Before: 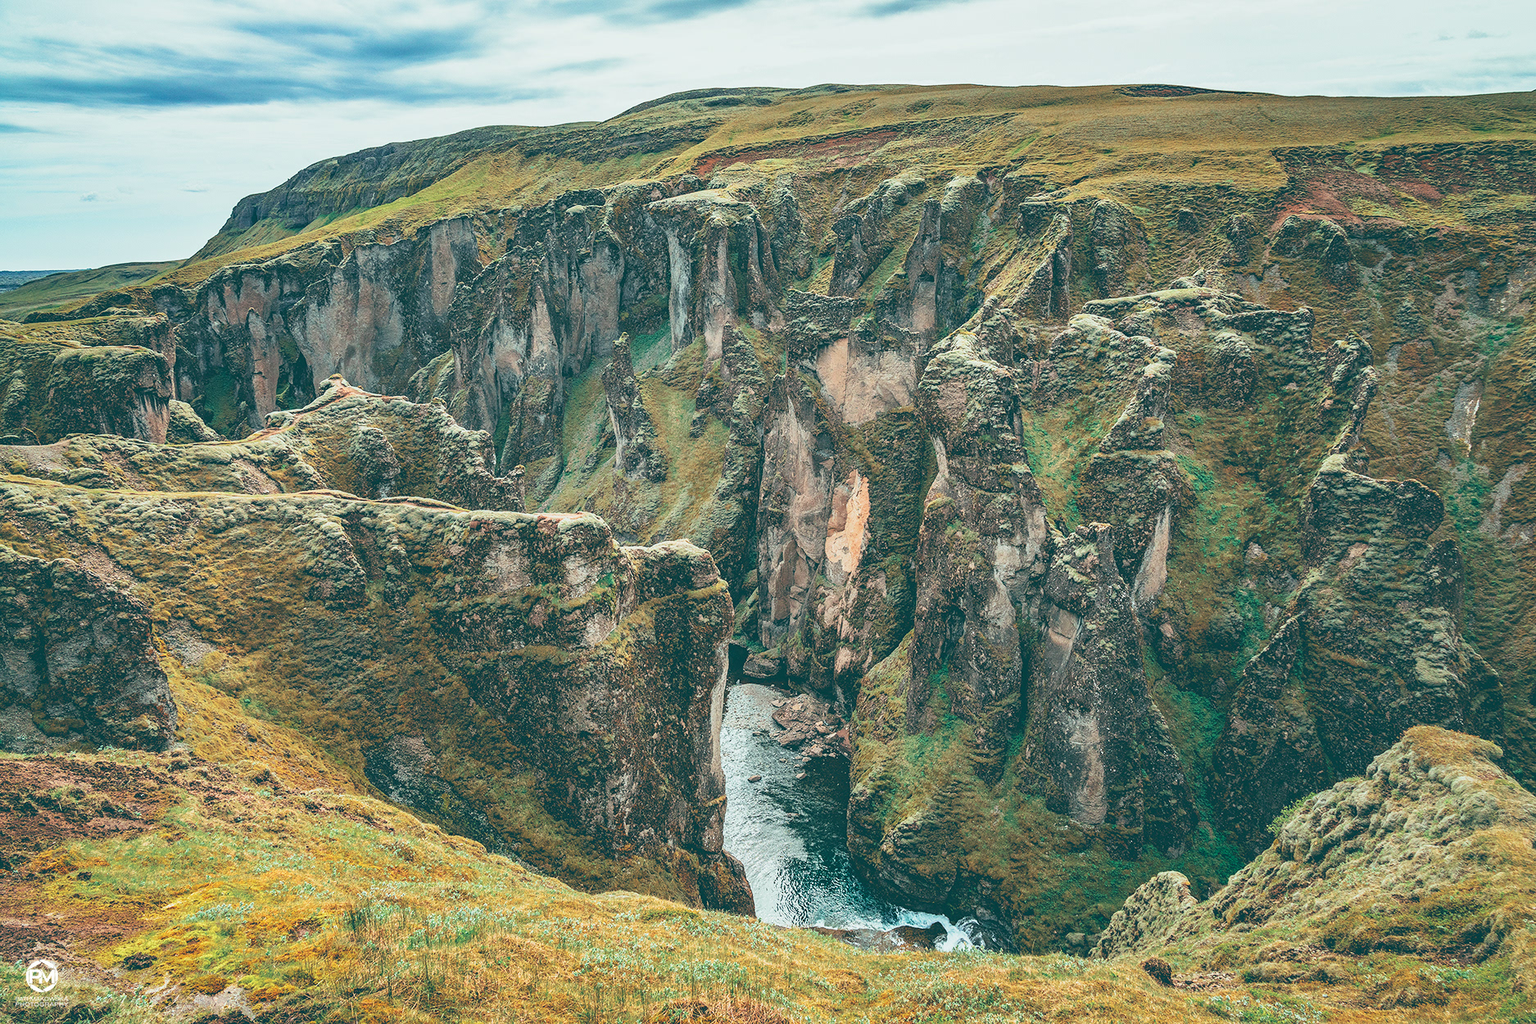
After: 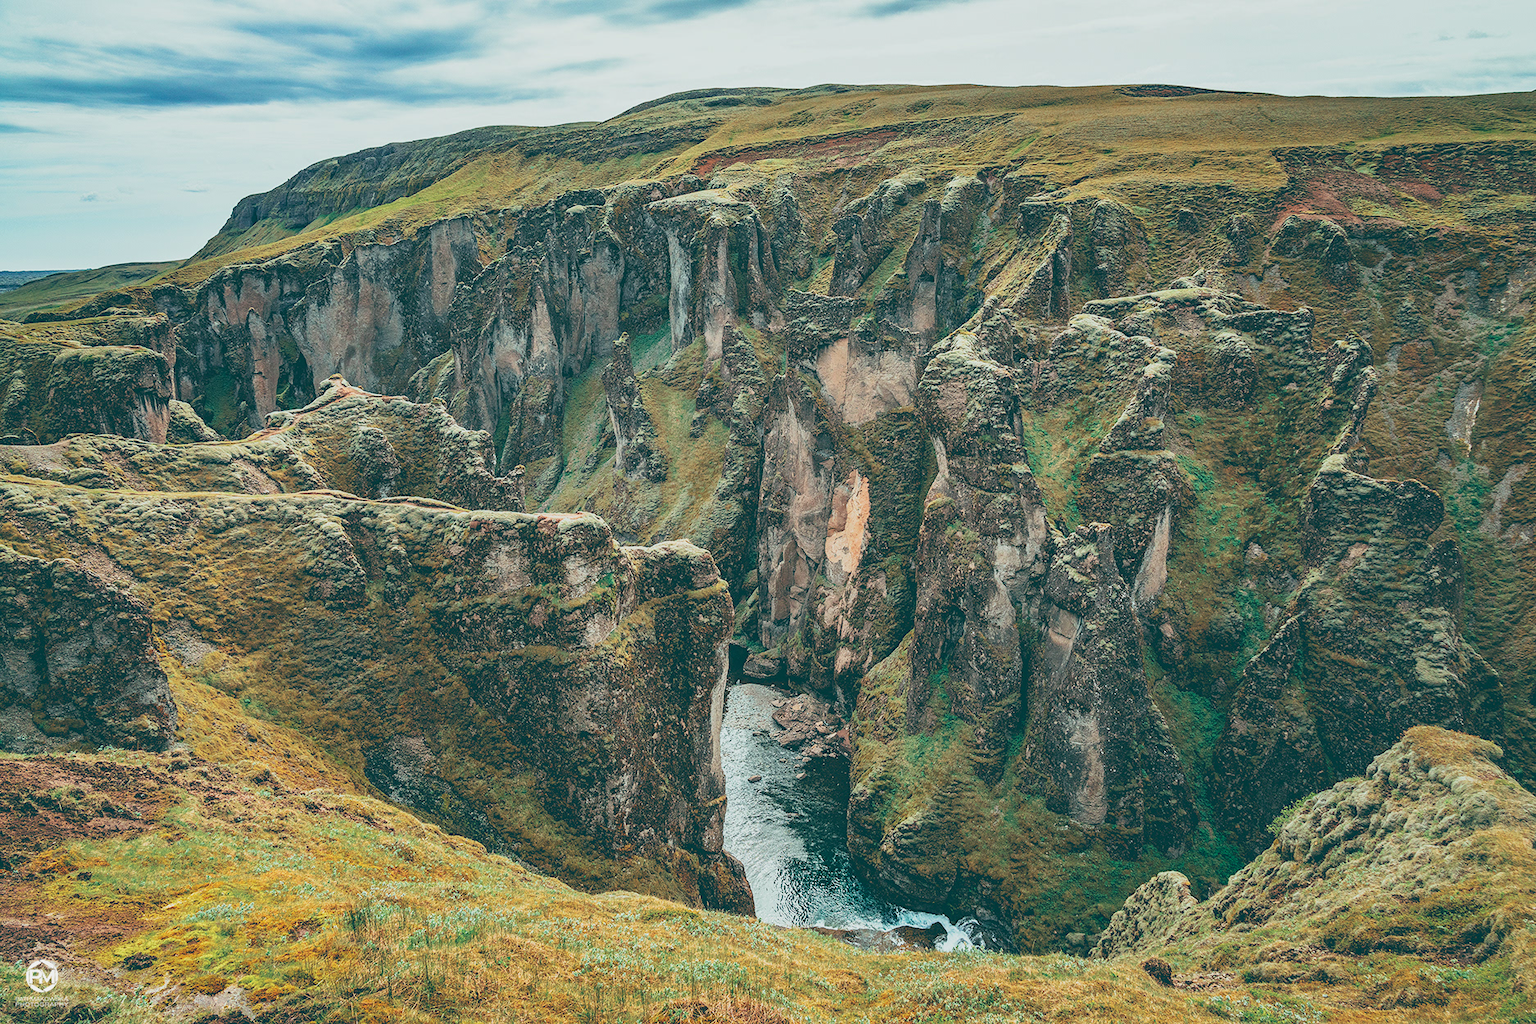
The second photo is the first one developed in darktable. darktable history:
rotate and perspective: automatic cropping original format, crop left 0, crop top 0
exposure: black level correction 0.001, exposure -0.2 EV, compensate highlight preservation false
